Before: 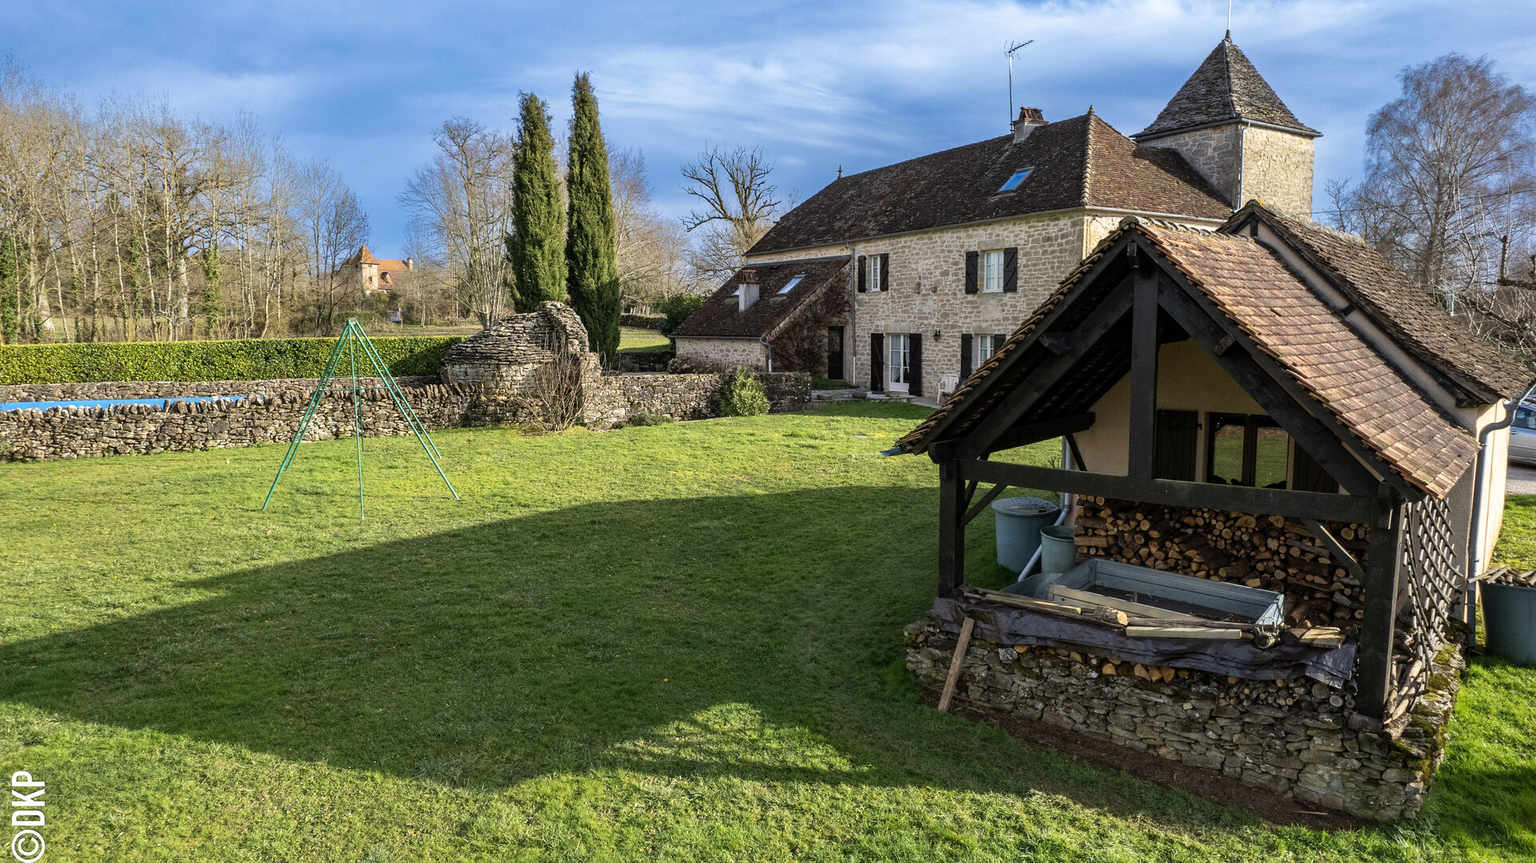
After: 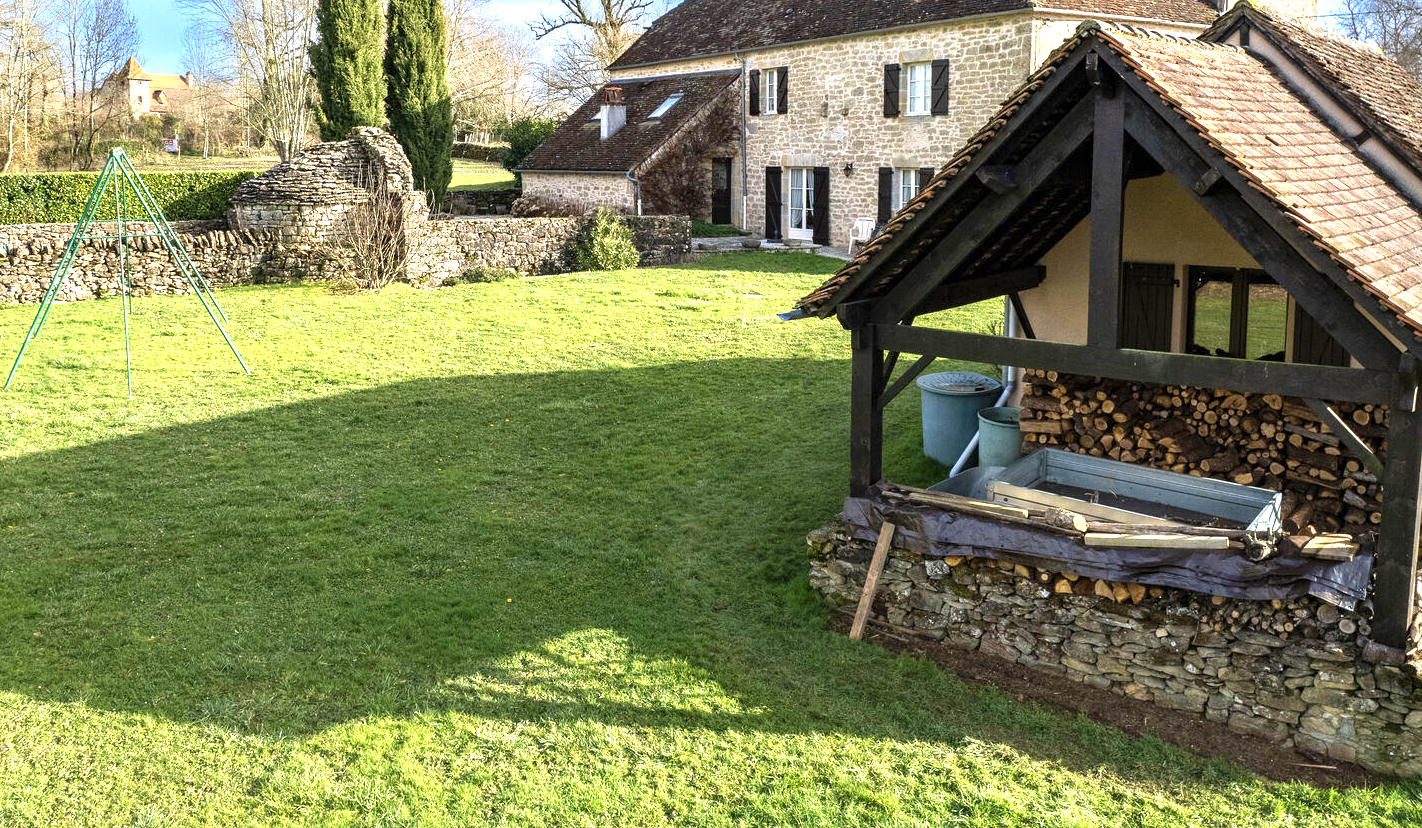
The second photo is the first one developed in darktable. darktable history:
exposure: exposure 1.201 EV, compensate highlight preservation false
crop: left 16.847%, top 23.214%, right 9.08%
contrast equalizer: y [[0.5, 0.5, 0.5, 0.512, 0.552, 0.62], [0.5 ×6], [0.5 ×4, 0.504, 0.553], [0 ×6], [0 ×6]], mix 0.145
velvia: strength 15.58%
